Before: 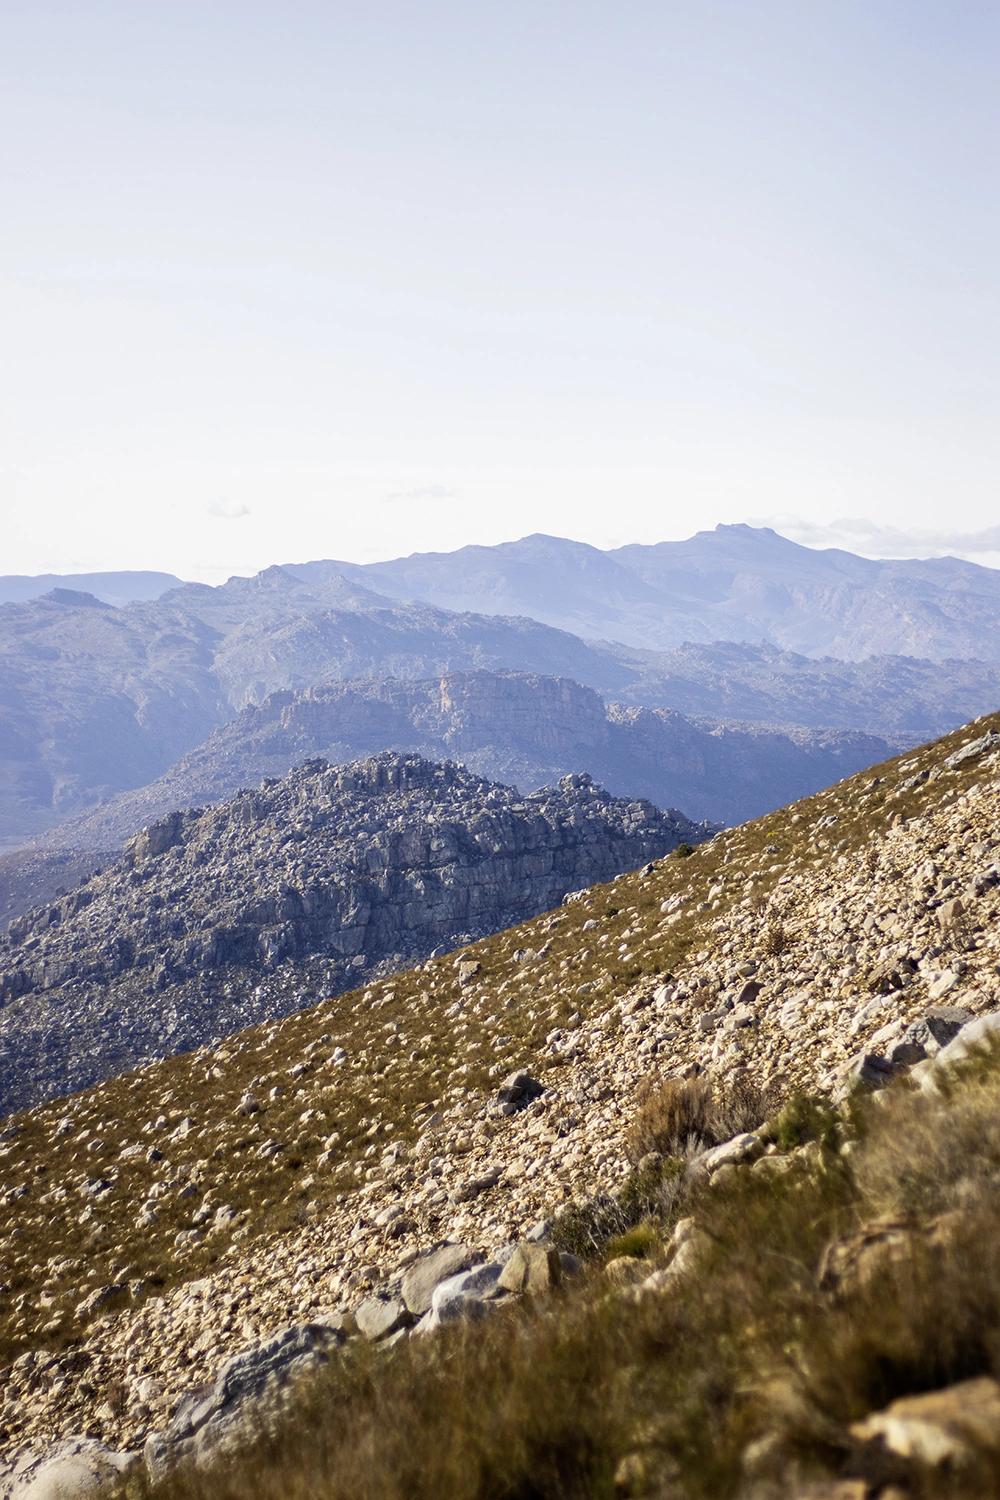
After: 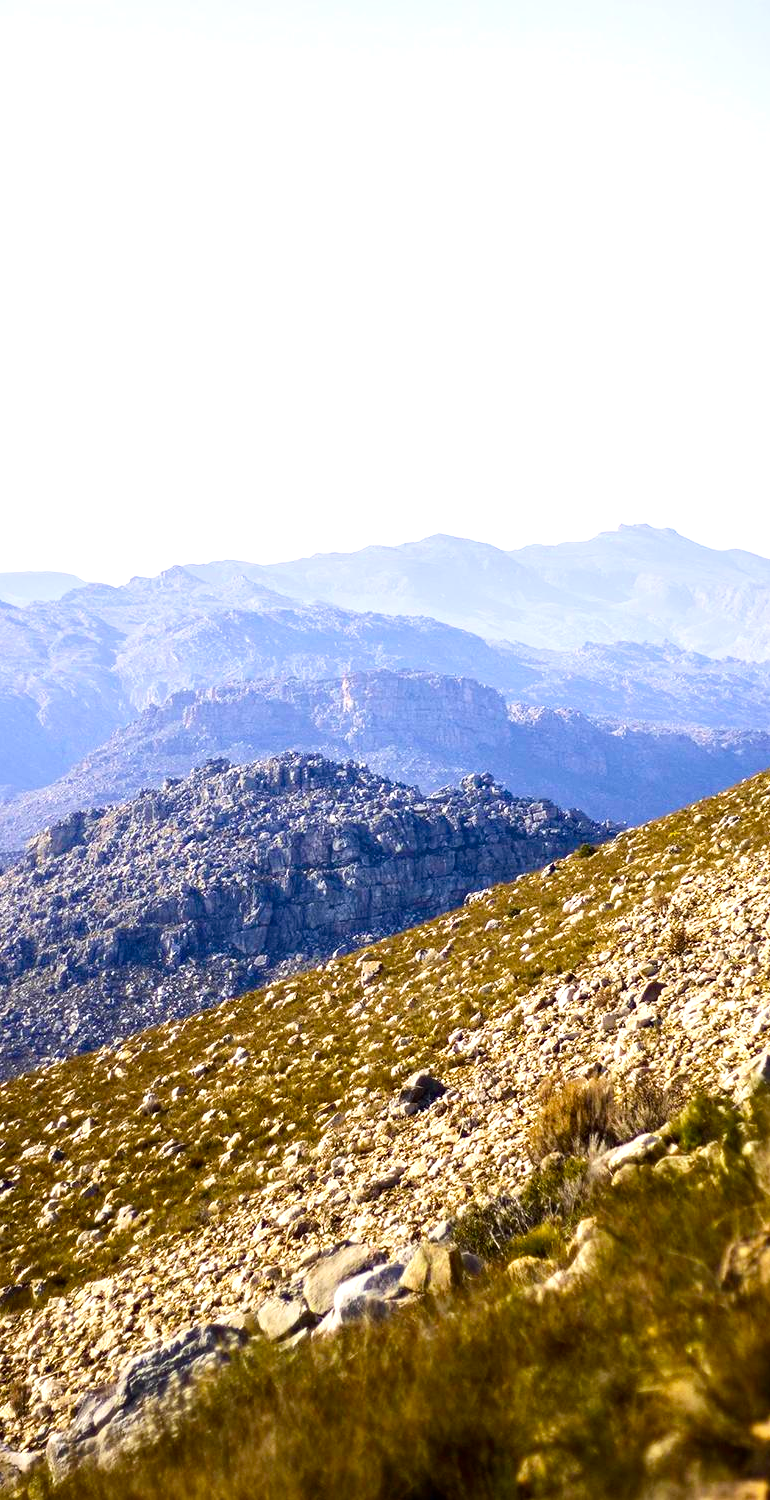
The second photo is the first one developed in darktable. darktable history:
crop: left 9.869%, right 12.436%
contrast brightness saturation: contrast 0.154, brightness -0.014, saturation 0.097
exposure: exposure 0.602 EV, compensate exposure bias true, compensate highlight preservation false
velvia: strength 31.37%, mid-tones bias 0.2
